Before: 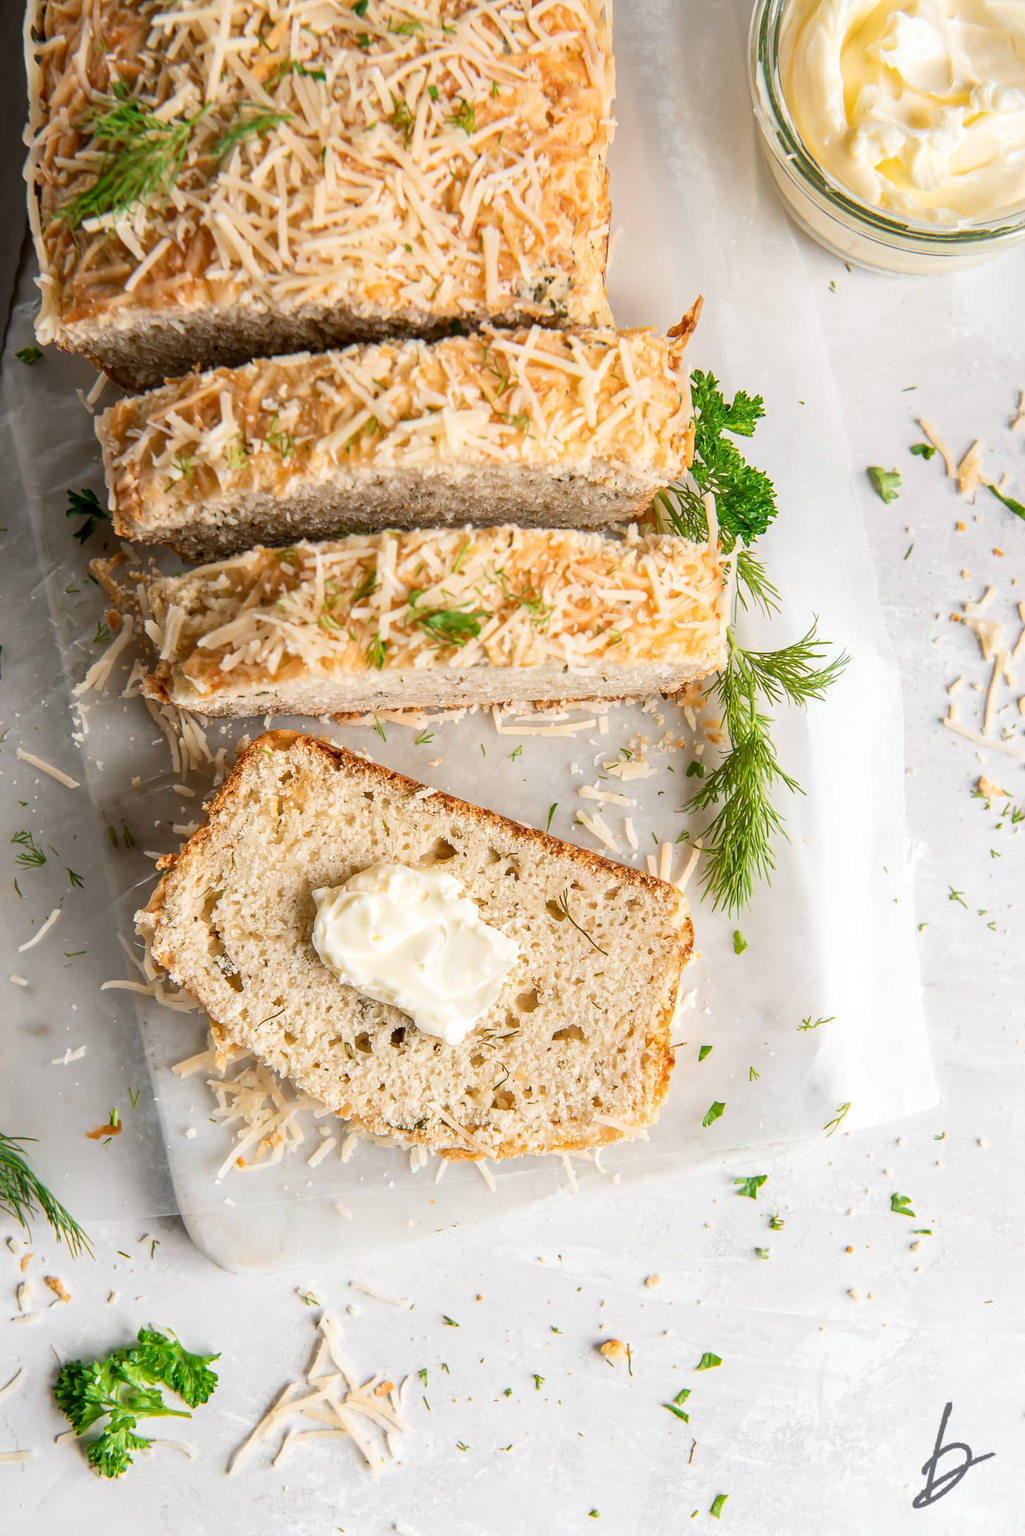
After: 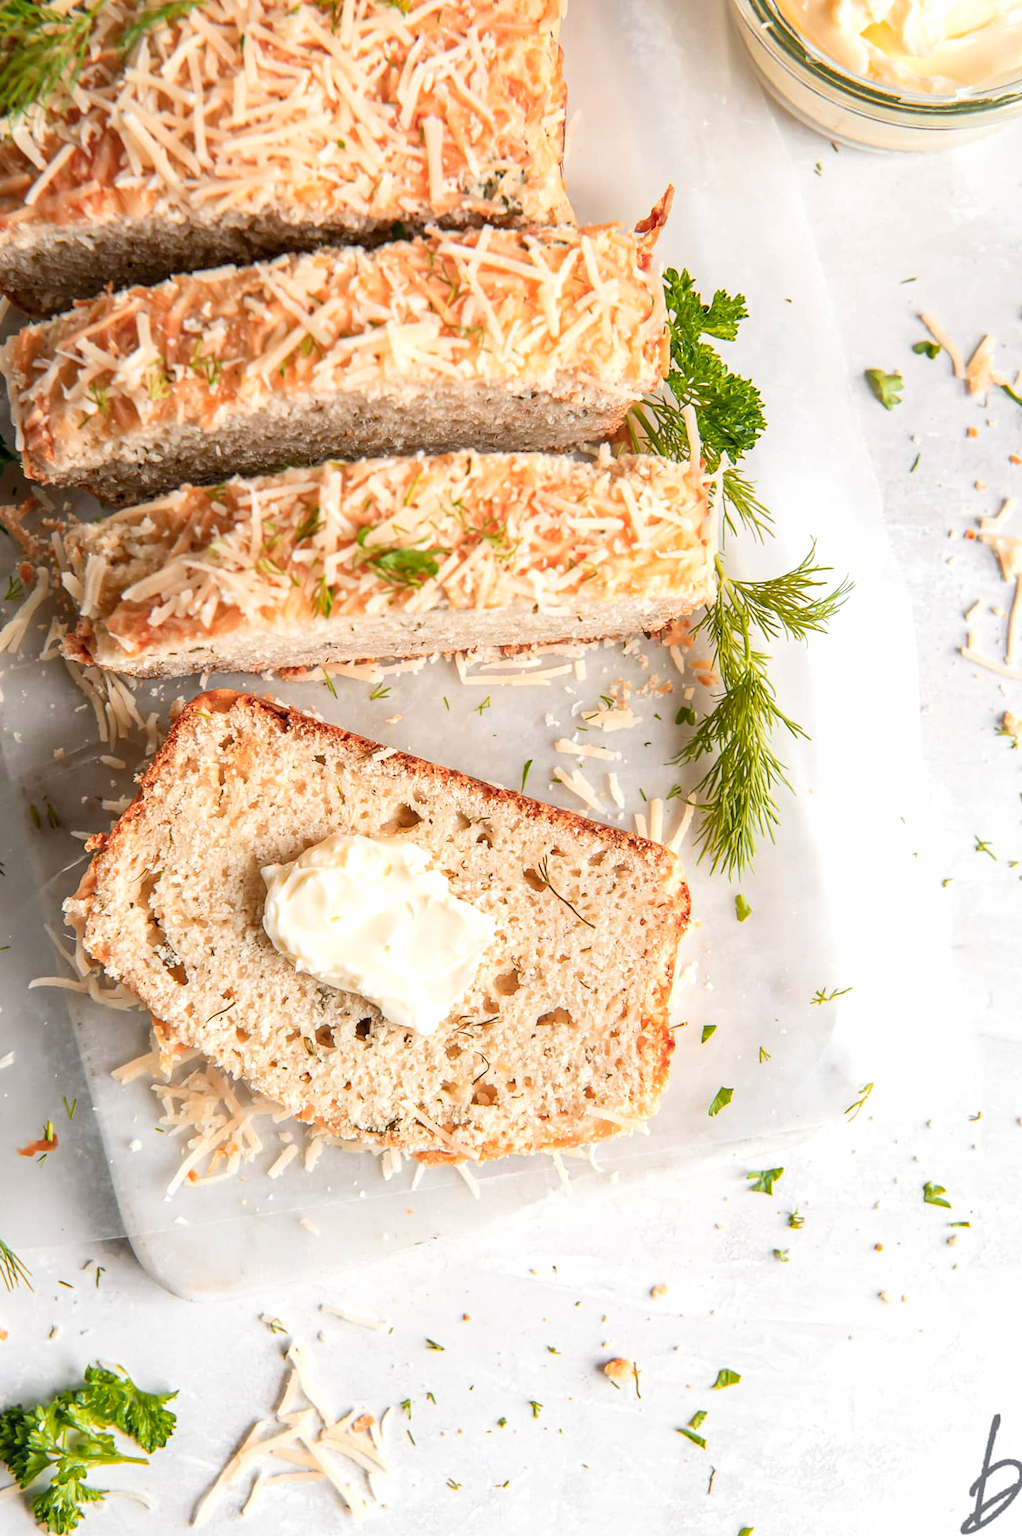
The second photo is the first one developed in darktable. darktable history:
exposure: exposure 0.201 EV, compensate highlight preservation false
crop and rotate: angle 2.21°, left 5.928%, top 5.7%
color zones: curves: ch1 [(0.309, 0.524) (0.41, 0.329) (0.508, 0.509)]; ch2 [(0.25, 0.457) (0.75, 0.5)]
